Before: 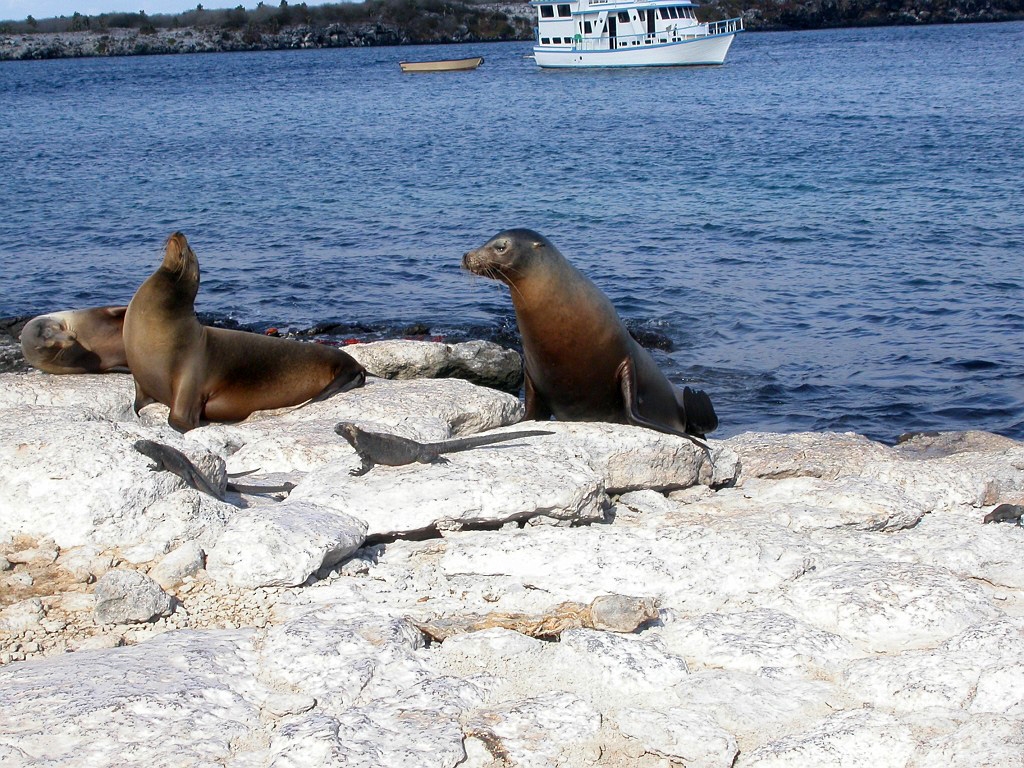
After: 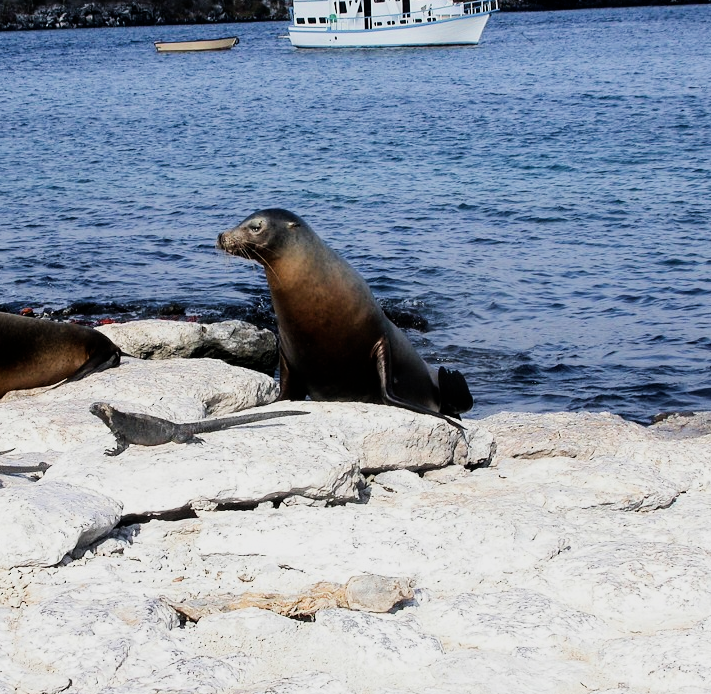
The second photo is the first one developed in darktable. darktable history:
tone equalizer: -8 EV -0.768 EV, -7 EV -0.679 EV, -6 EV -0.596 EV, -5 EV -0.392 EV, -3 EV 0.386 EV, -2 EV 0.6 EV, -1 EV 0.688 EV, +0 EV 0.769 EV, edges refinement/feathering 500, mask exposure compensation -1.57 EV, preserve details no
filmic rgb: black relative exposure -7.65 EV, white relative exposure 4.56 EV, hardness 3.61
crop and rotate: left 24.008%, top 2.675%, right 6.494%, bottom 6.861%
